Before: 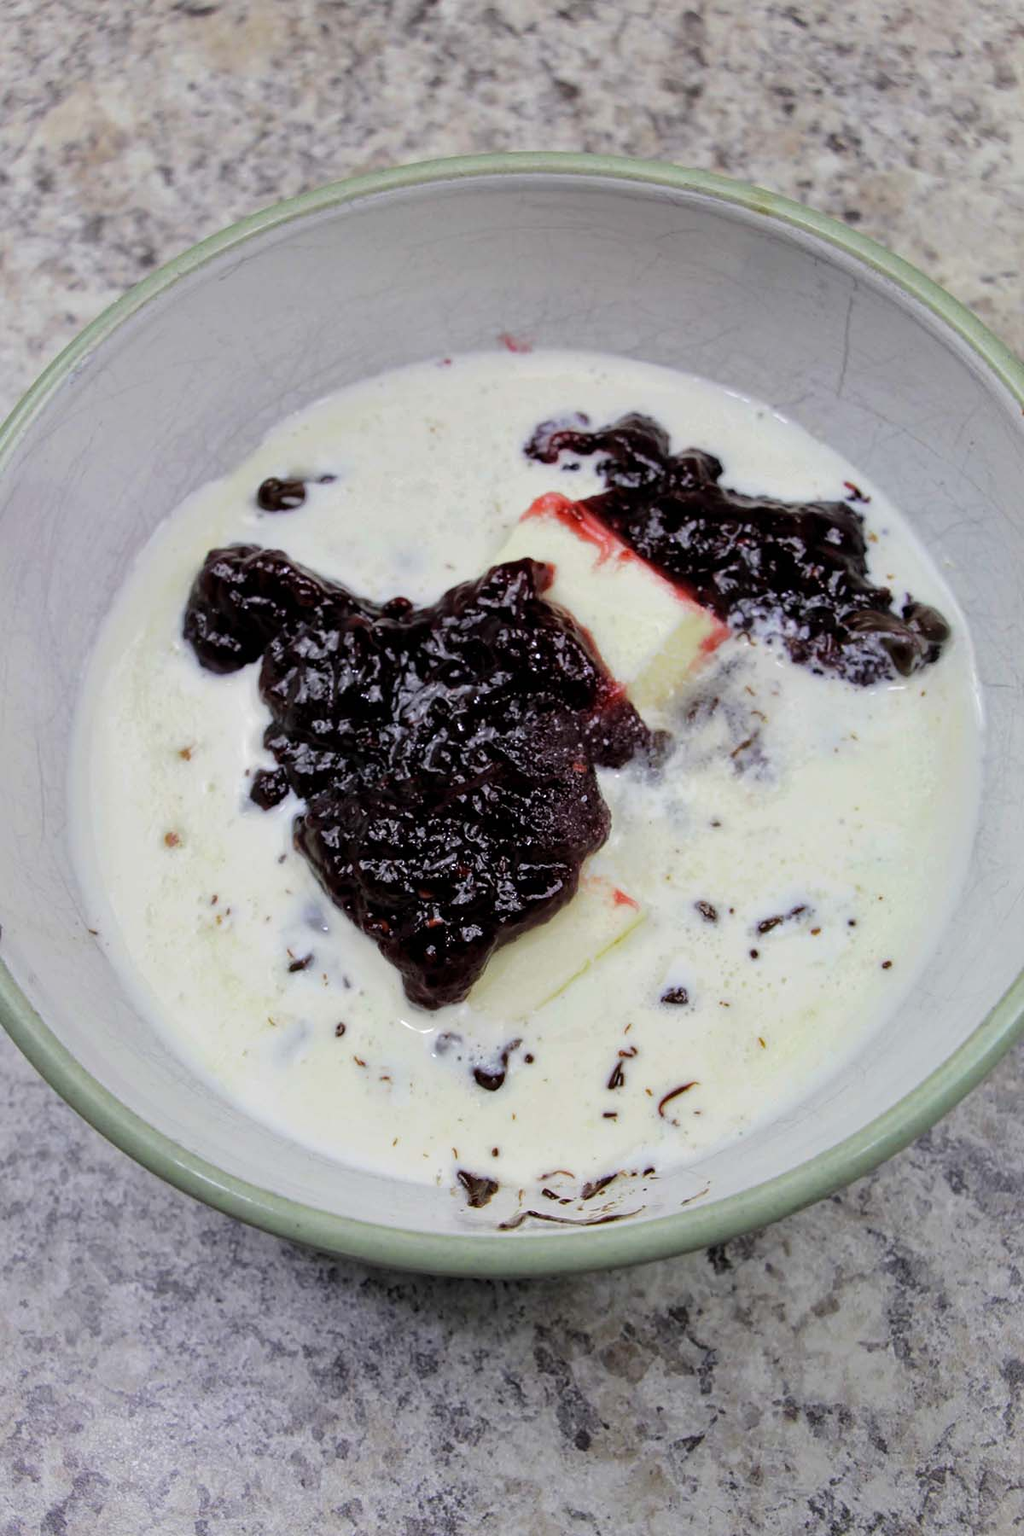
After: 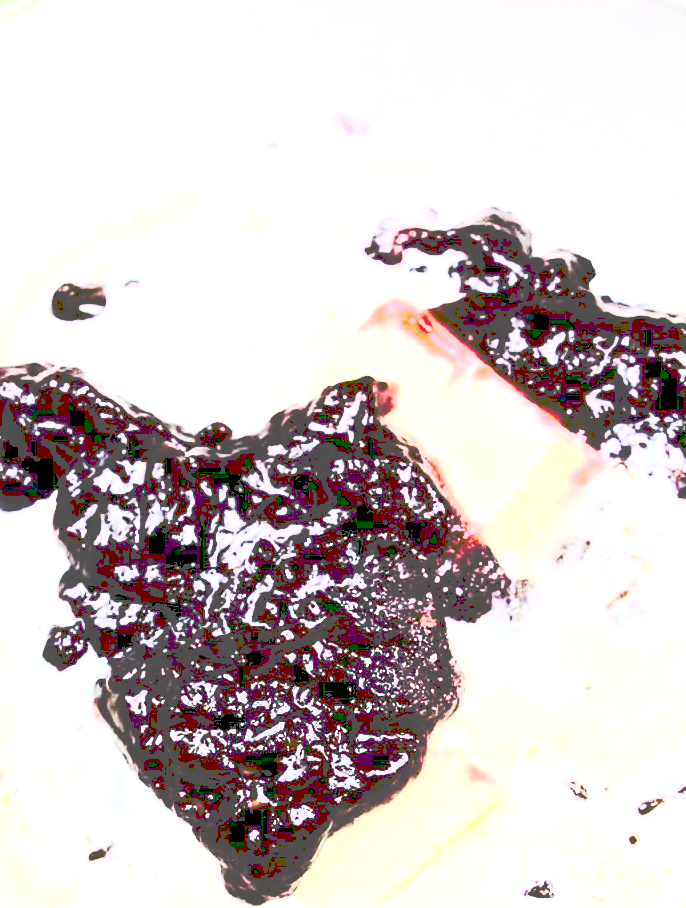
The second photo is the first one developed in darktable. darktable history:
crop: left 20.932%, top 15.471%, right 21.848%, bottom 34.081%
tone curve: curves: ch0 [(0, 0) (0.003, 0.331) (0.011, 0.333) (0.025, 0.333) (0.044, 0.334) (0.069, 0.335) (0.1, 0.338) (0.136, 0.342) (0.177, 0.347) (0.224, 0.352) (0.277, 0.359) (0.335, 0.39) (0.399, 0.434) (0.468, 0.509) (0.543, 0.615) (0.623, 0.731) (0.709, 0.814) (0.801, 0.88) (0.898, 0.921) (1, 1)], preserve colors none
contrast brightness saturation: contrast 0.62, brightness 0.34, saturation 0.14
exposure: black level correction 0.001, exposure 1.735 EV, compensate highlight preservation false
